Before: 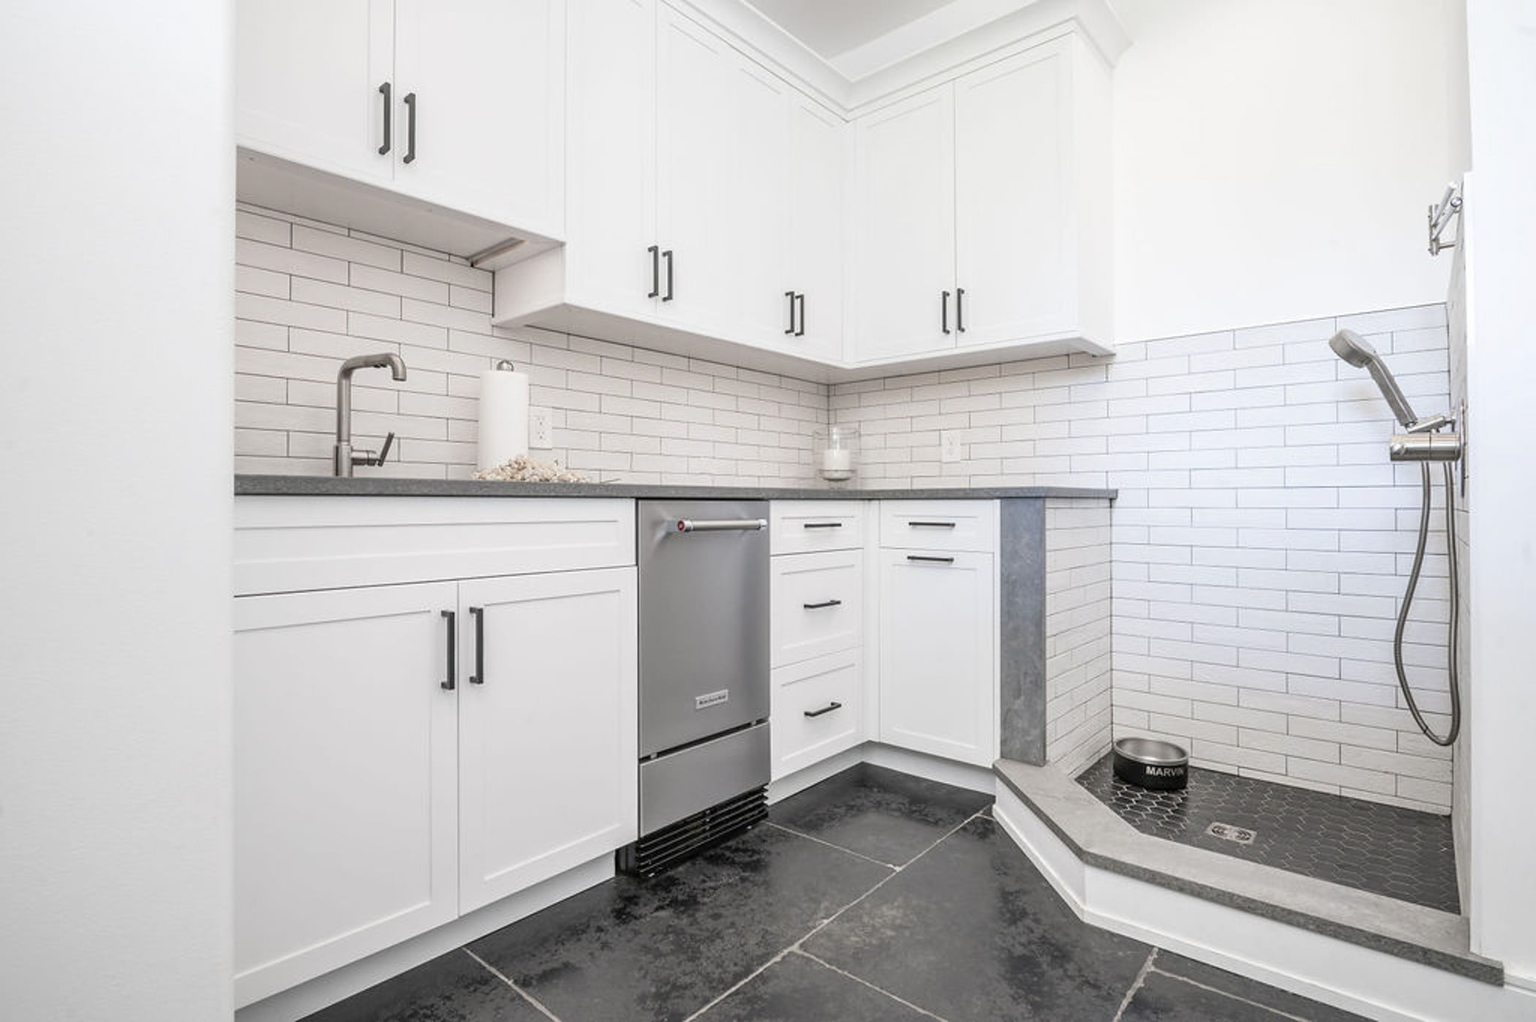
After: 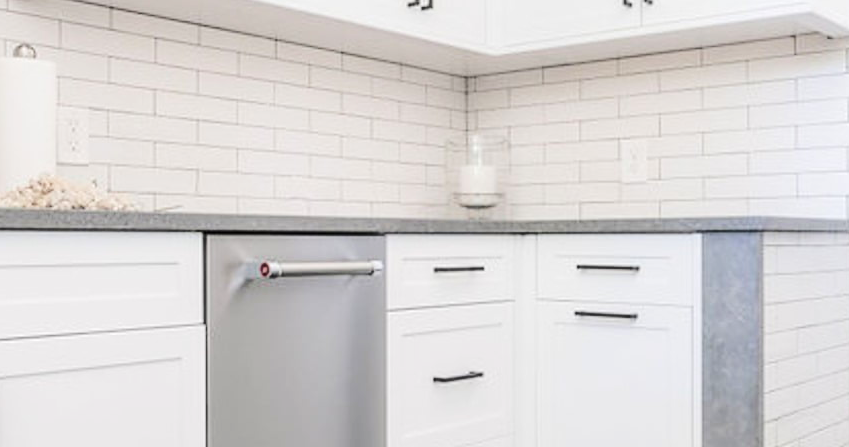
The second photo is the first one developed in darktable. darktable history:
crop: left 31.751%, top 32.172%, right 27.8%, bottom 35.83%
rgb curve: curves: ch0 [(0, 0) (0.284, 0.292) (0.505, 0.644) (1, 1)], compensate middle gray true
